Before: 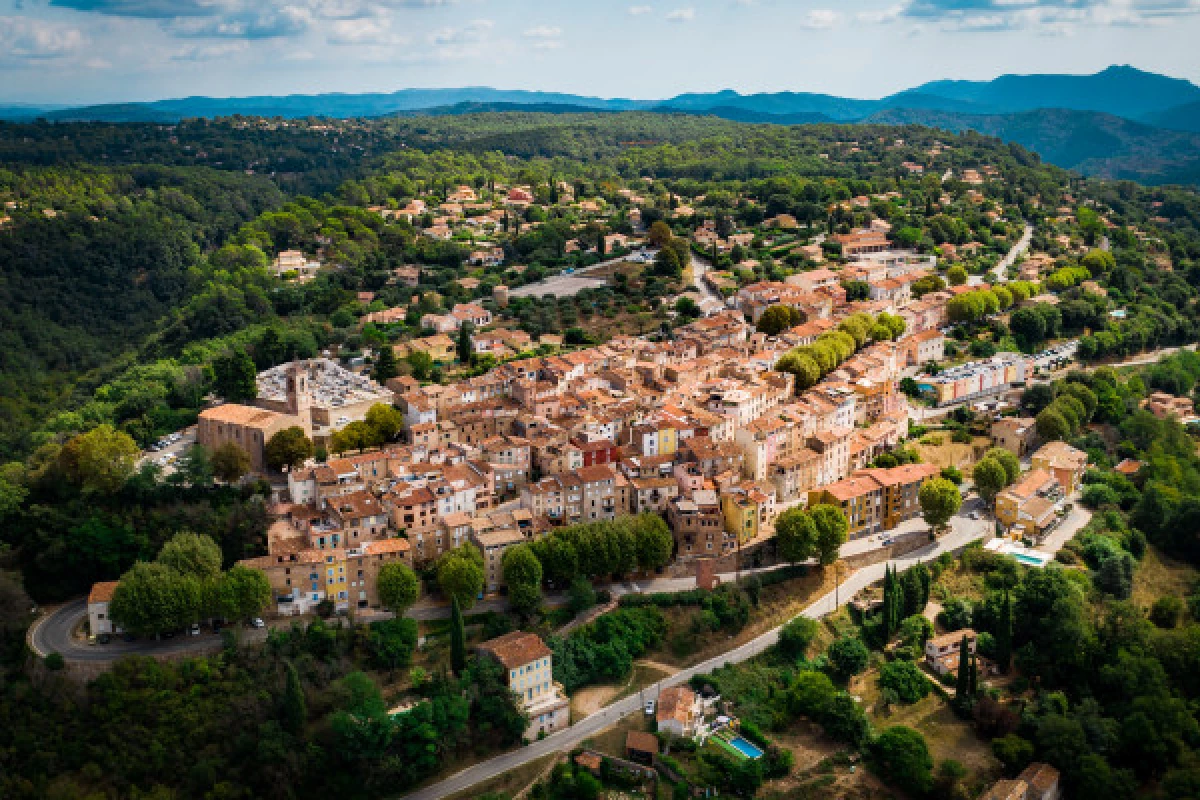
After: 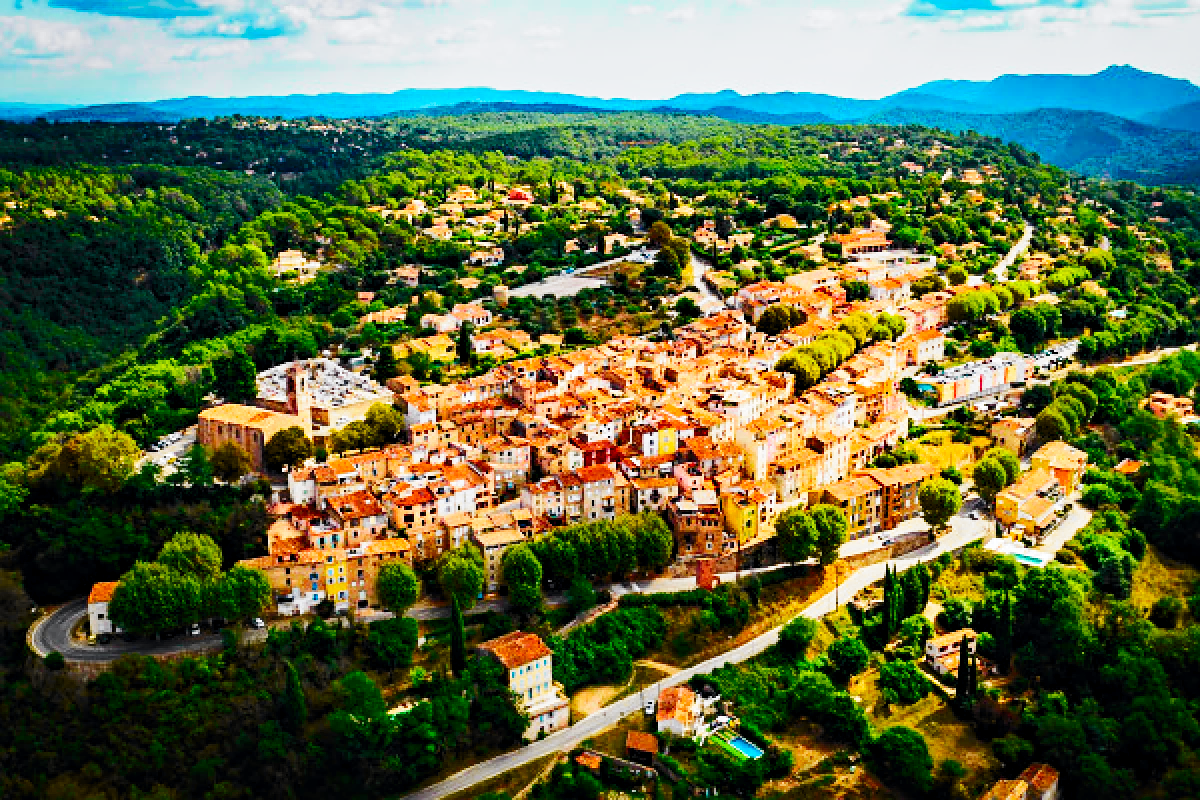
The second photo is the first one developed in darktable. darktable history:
color balance rgb: linear chroma grading › global chroma 10%, perceptual saturation grading › global saturation 30%, global vibrance 10%
contrast equalizer: y [[0.5, 0.5, 0.544, 0.569, 0.5, 0.5], [0.5 ×6], [0.5 ×6], [0 ×6], [0 ×6]]
rgb curve: curves: ch0 [(0, 0) (0.093, 0.159) (0.241, 0.265) (0.414, 0.42) (1, 1)], compensate middle gray true, preserve colors basic power
white balance: red 1, blue 1
tone curve: curves: ch0 [(0, 0) (0.071, 0.047) (0.266, 0.26) (0.483, 0.554) (0.753, 0.811) (1, 0.983)]; ch1 [(0, 0) (0.346, 0.307) (0.408, 0.369) (0.463, 0.443) (0.482, 0.493) (0.502, 0.5) (0.517, 0.502) (0.55, 0.548) (0.597, 0.624) (0.651, 0.698) (1, 1)]; ch2 [(0, 0) (0.346, 0.34) (0.434, 0.46) (0.485, 0.494) (0.5, 0.494) (0.517, 0.506) (0.535, 0.529) (0.583, 0.611) (0.625, 0.666) (1, 1)], color space Lab, independent channels, preserve colors none
sharpen: on, module defaults
base curve: curves: ch0 [(0, 0) (0.036, 0.025) (0.121, 0.166) (0.206, 0.329) (0.605, 0.79) (1, 1)], preserve colors none
